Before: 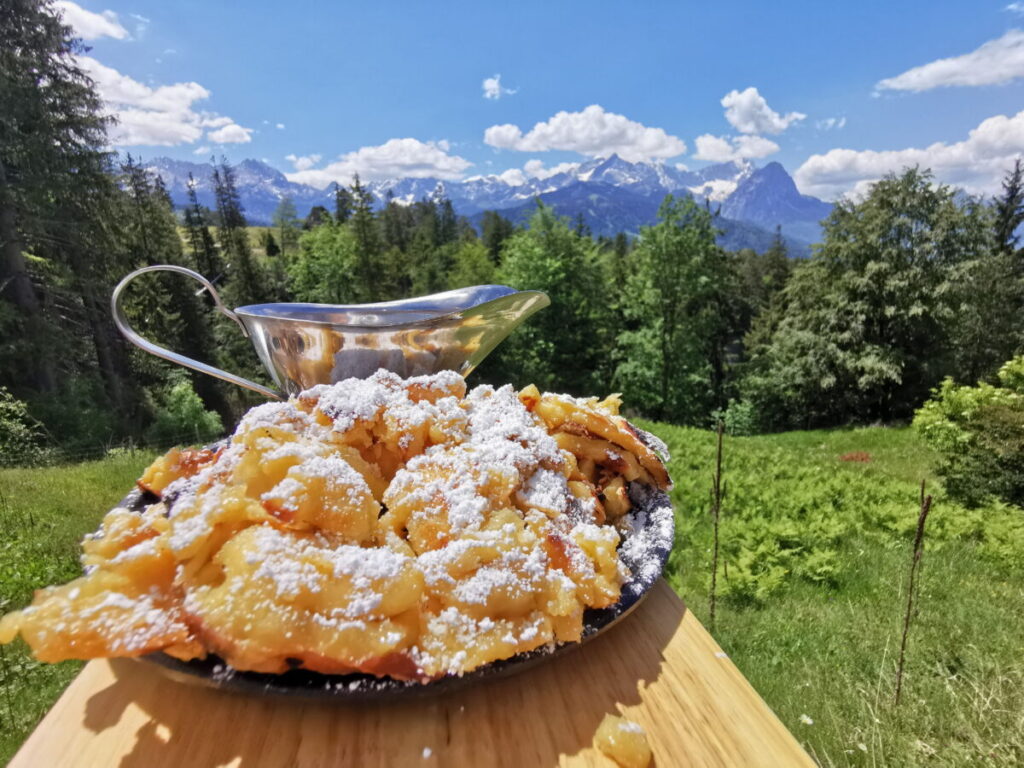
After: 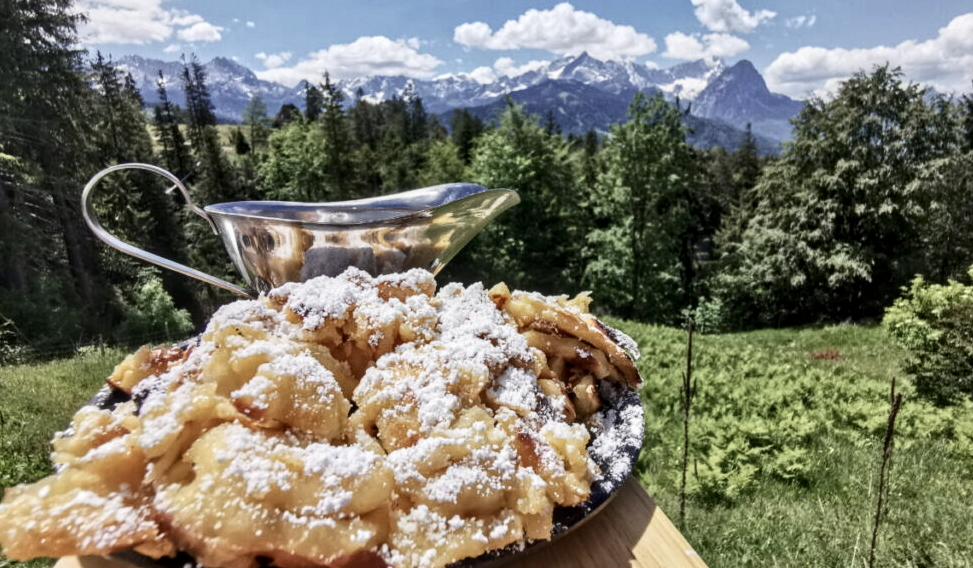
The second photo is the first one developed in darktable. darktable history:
shadows and highlights: soften with gaussian
exposure: exposure -0.116 EV, compensate exposure bias true, compensate highlight preservation false
contrast brightness saturation: contrast 0.25, saturation -0.31
local contrast: on, module defaults
crop and rotate: left 2.991%, top 13.302%, right 1.981%, bottom 12.636%
